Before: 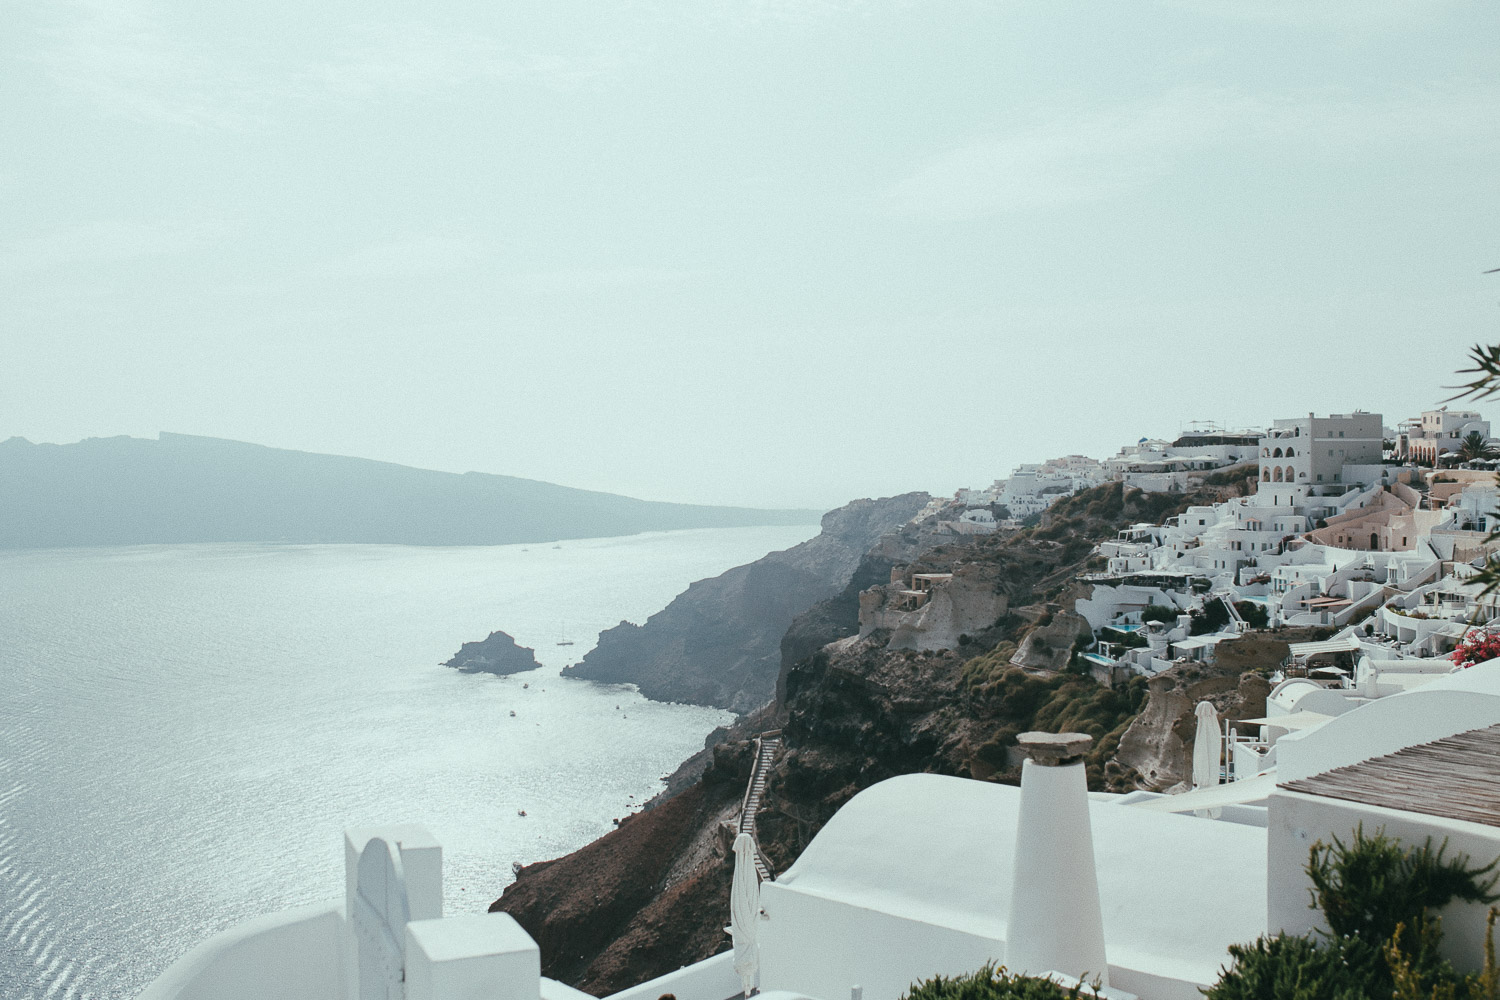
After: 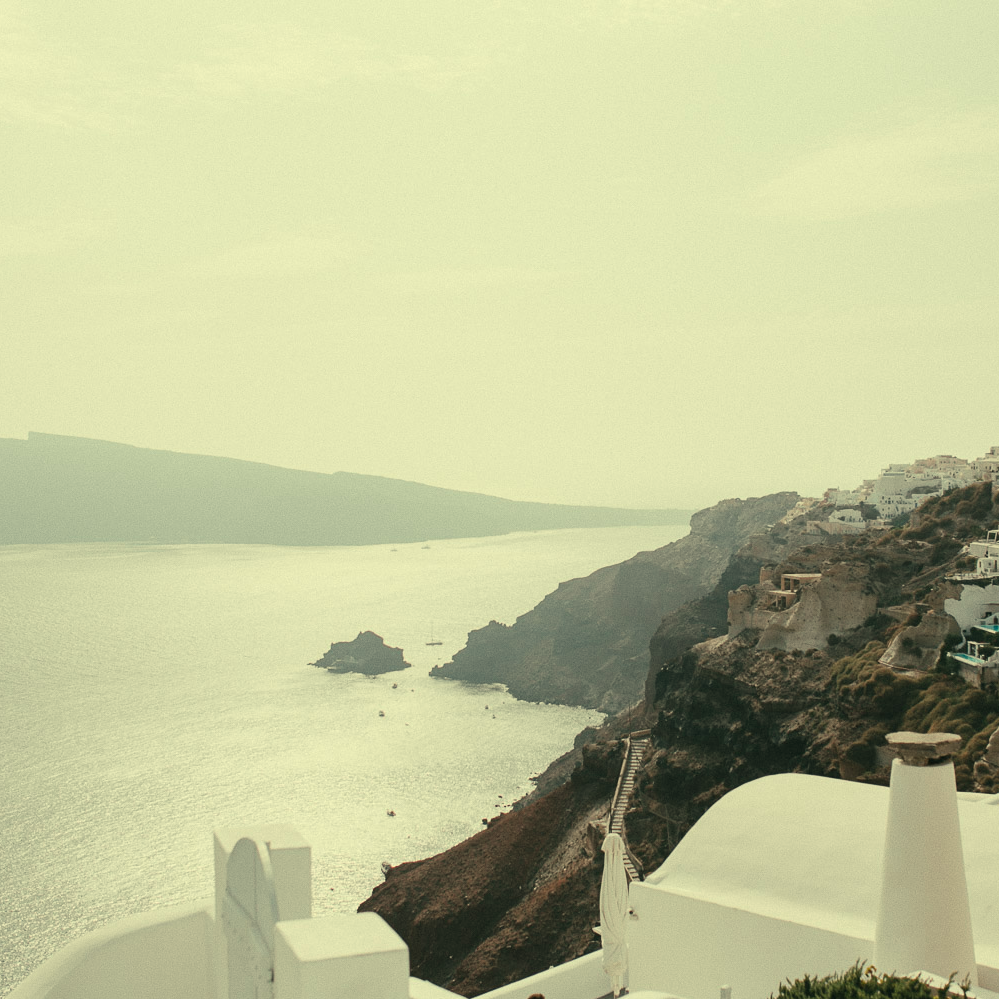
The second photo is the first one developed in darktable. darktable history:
crop and rotate: left 8.786%, right 24.548%
white balance: red 1.08, blue 0.791
